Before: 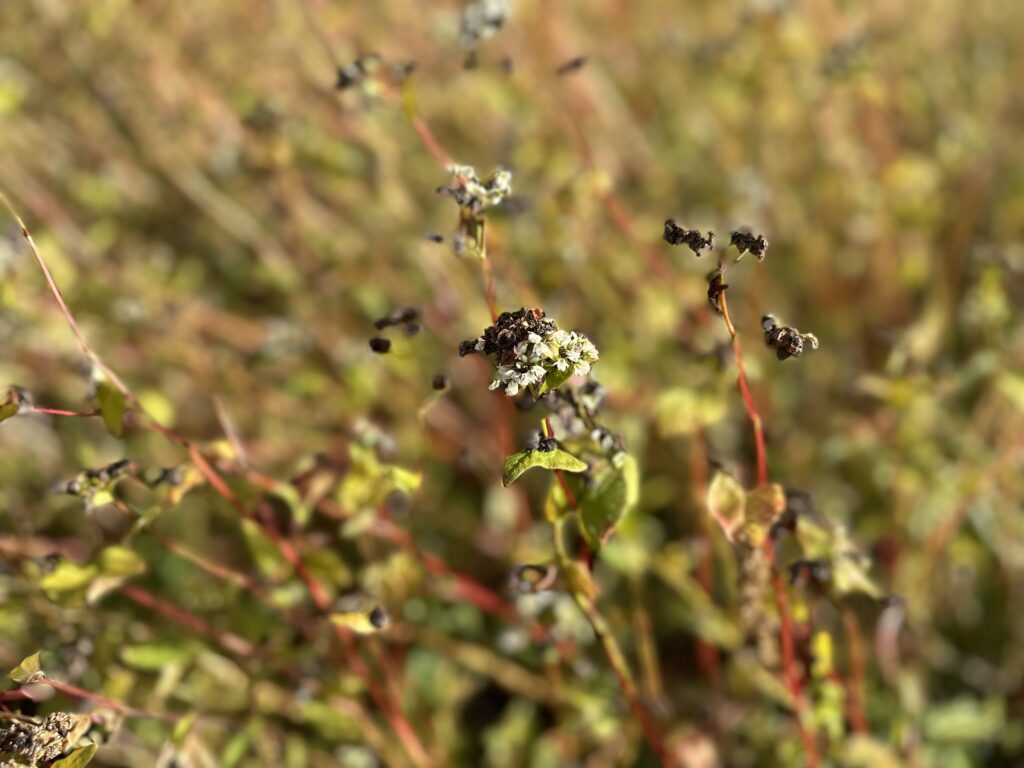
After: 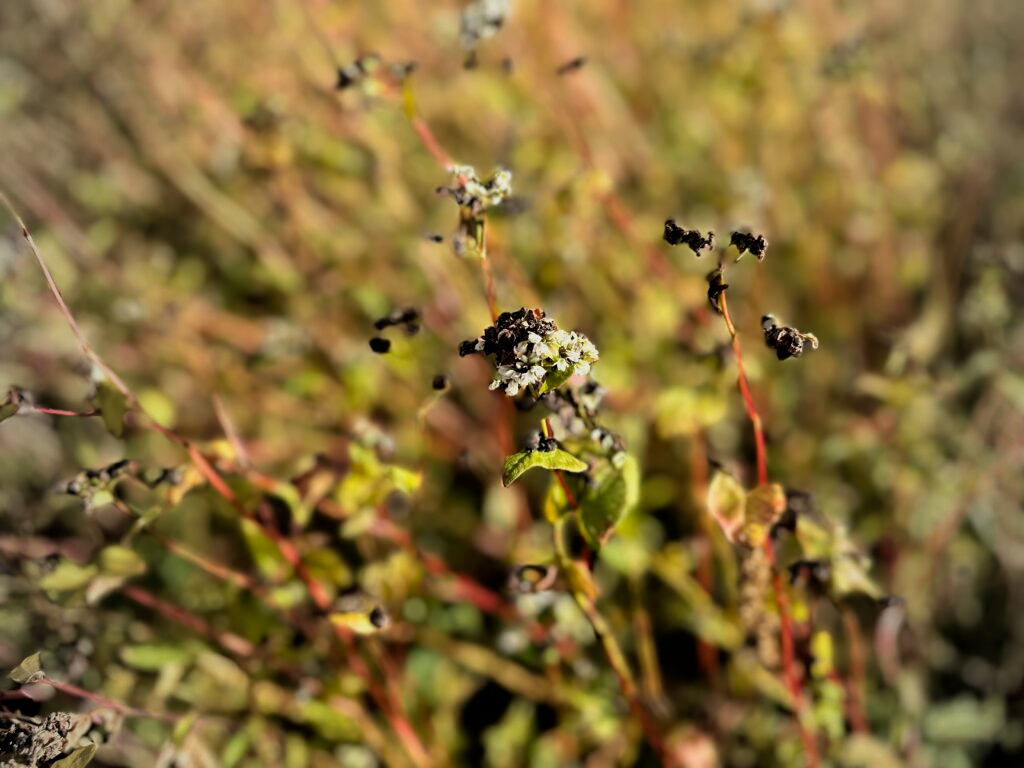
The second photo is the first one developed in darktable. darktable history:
velvia: strength 15%
filmic rgb: black relative exposure -5 EV, white relative exposure 3.5 EV, hardness 3.19, contrast 1.2, highlights saturation mix -50%
vignetting: fall-off start 97%, fall-off radius 100%, width/height ratio 0.609, unbound false
